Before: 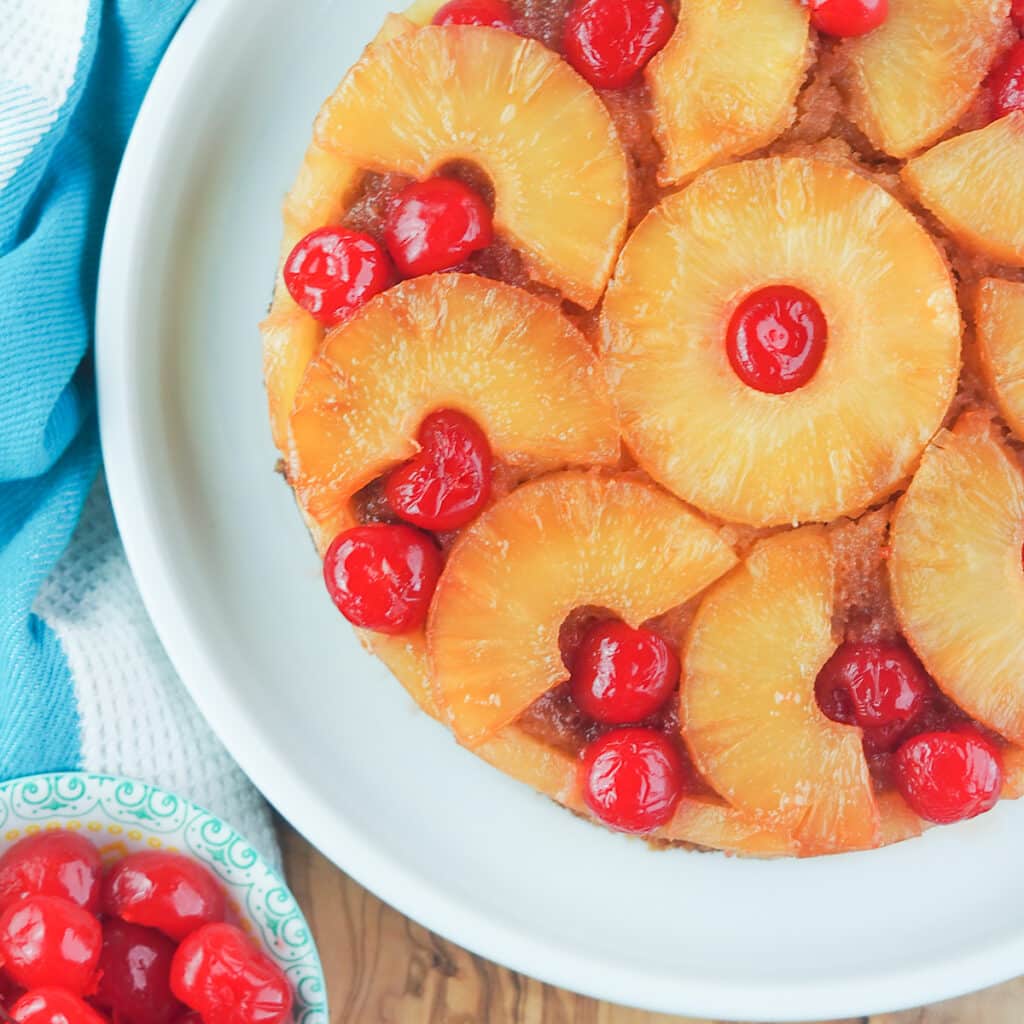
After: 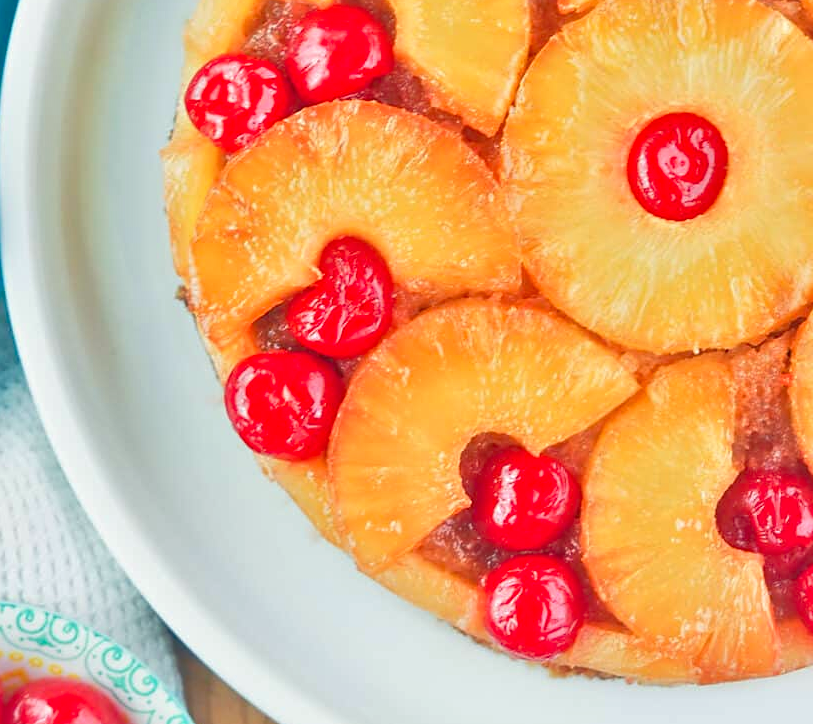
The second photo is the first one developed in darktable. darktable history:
crop: left 9.712%, top 16.928%, right 10.845%, bottom 12.332%
sharpen: amount 0.2
color correction: highlights a* 0.816, highlights b* 2.78, saturation 1.1
shadows and highlights: shadows 37.27, highlights -28.18, soften with gaussian
tone equalizer: -8 EV 2 EV, -7 EV 2 EV, -6 EV 2 EV, -5 EV 2 EV, -4 EV 2 EV, -3 EV 1.5 EV, -2 EV 1 EV, -1 EV 0.5 EV
